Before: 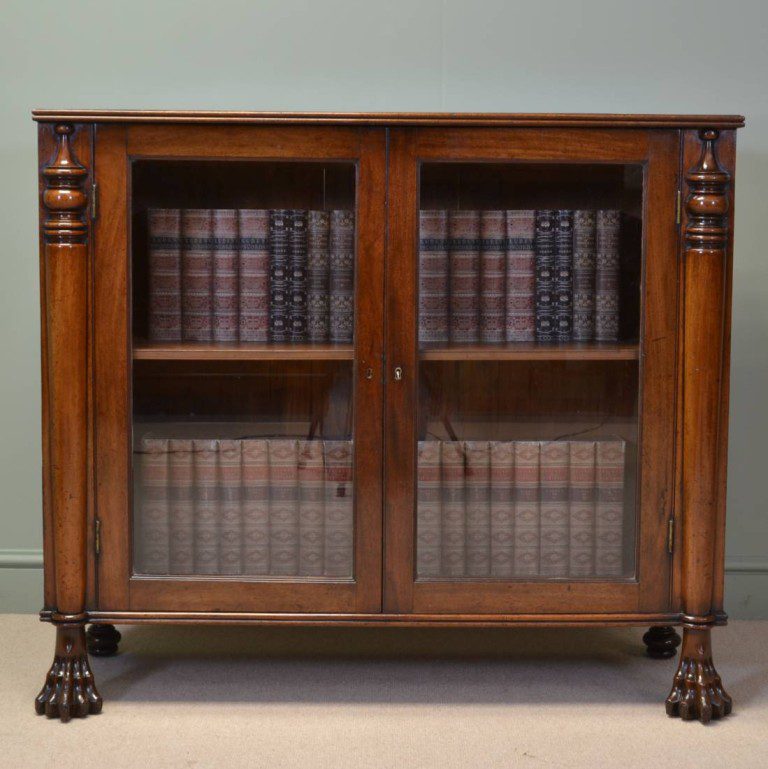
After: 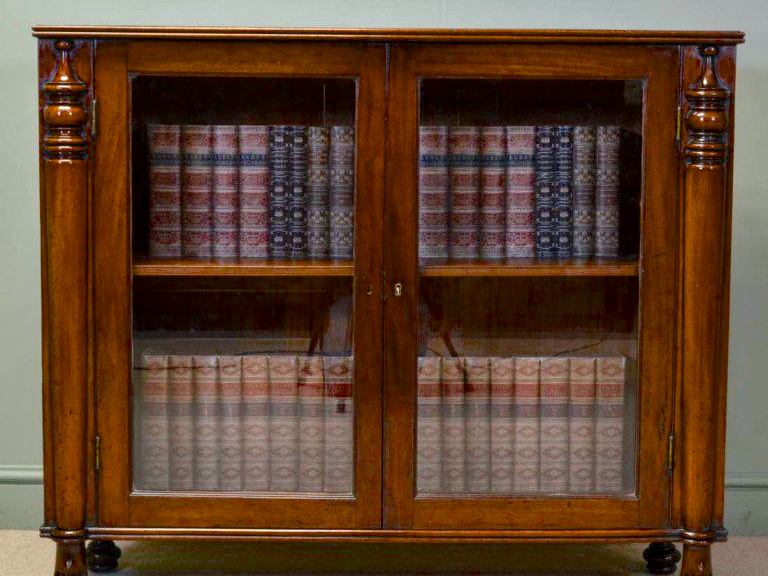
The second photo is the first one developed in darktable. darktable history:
local contrast: highlights 95%, shadows 89%, detail 160%, midtone range 0.2
color balance rgb: shadows lift › chroma 2.01%, shadows lift › hue 216.32°, perceptual saturation grading › global saturation 20%, perceptual saturation grading › highlights -25.741%, perceptual saturation grading › shadows 50.263%, perceptual brilliance grading › global brilliance 9.613%, perceptual brilliance grading › shadows 14.381%, global vibrance 10.103%, saturation formula JzAzBz (2021)
crop: top 11.02%, bottom 13.954%
